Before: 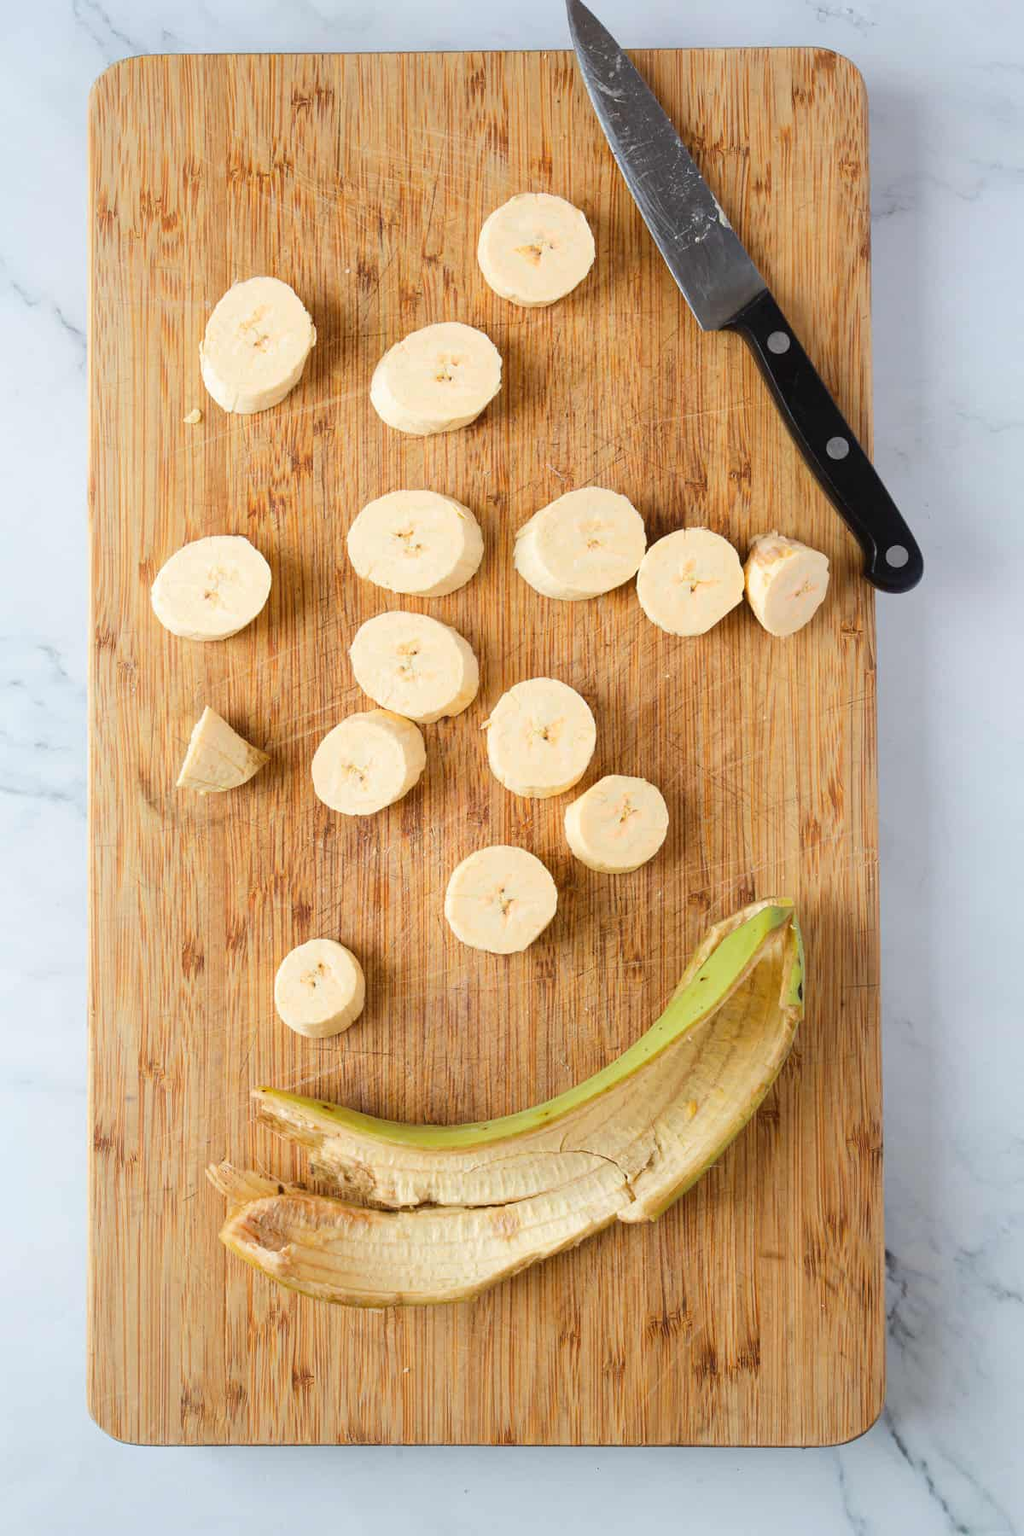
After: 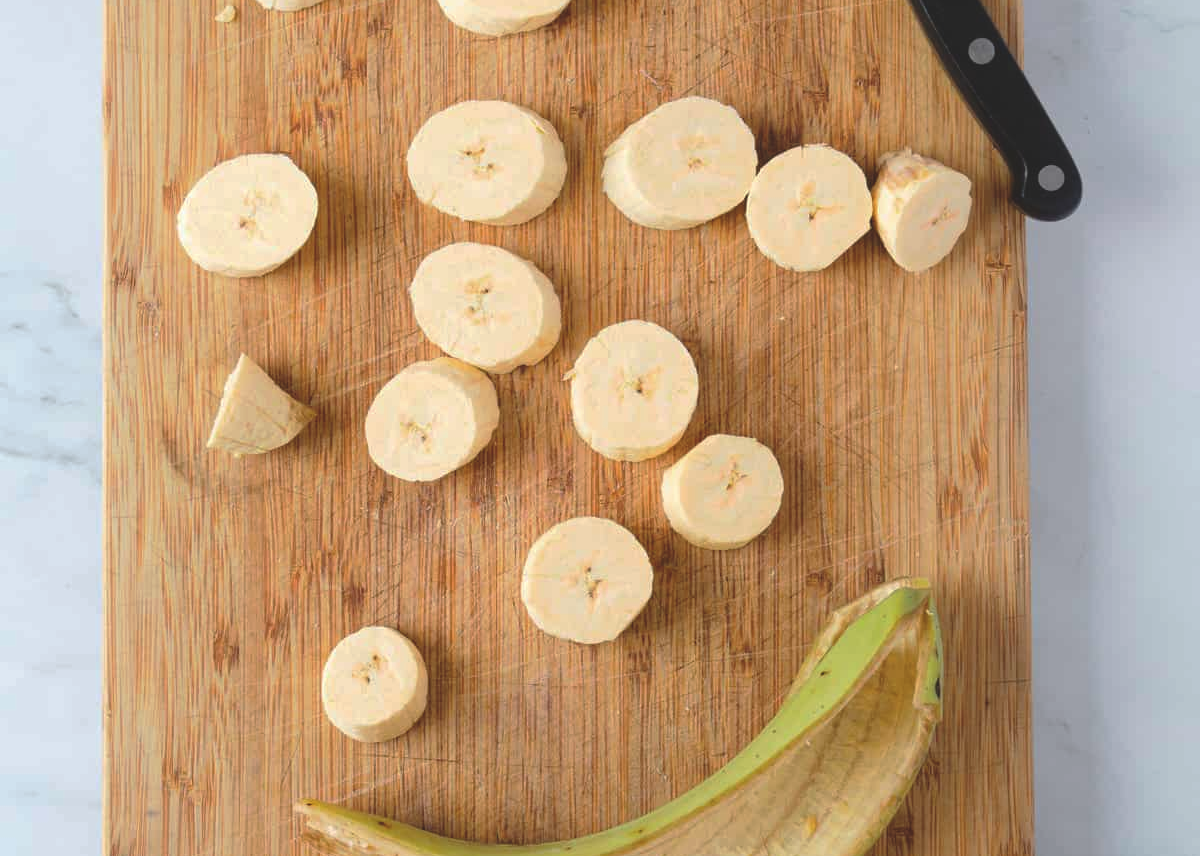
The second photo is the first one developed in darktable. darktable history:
crop and rotate: top 26.337%, bottom 26.088%
tone curve: curves: ch0 [(0, 0) (0.003, 0.126) (0.011, 0.129) (0.025, 0.133) (0.044, 0.143) (0.069, 0.155) (0.1, 0.17) (0.136, 0.189) (0.177, 0.217) (0.224, 0.25) (0.277, 0.293) (0.335, 0.346) (0.399, 0.398) (0.468, 0.456) (0.543, 0.517) (0.623, 0.583) (0.709, 0.659) (0.801, 0.756) (0.898, 0.856) (1, 1)], preserve colors none
